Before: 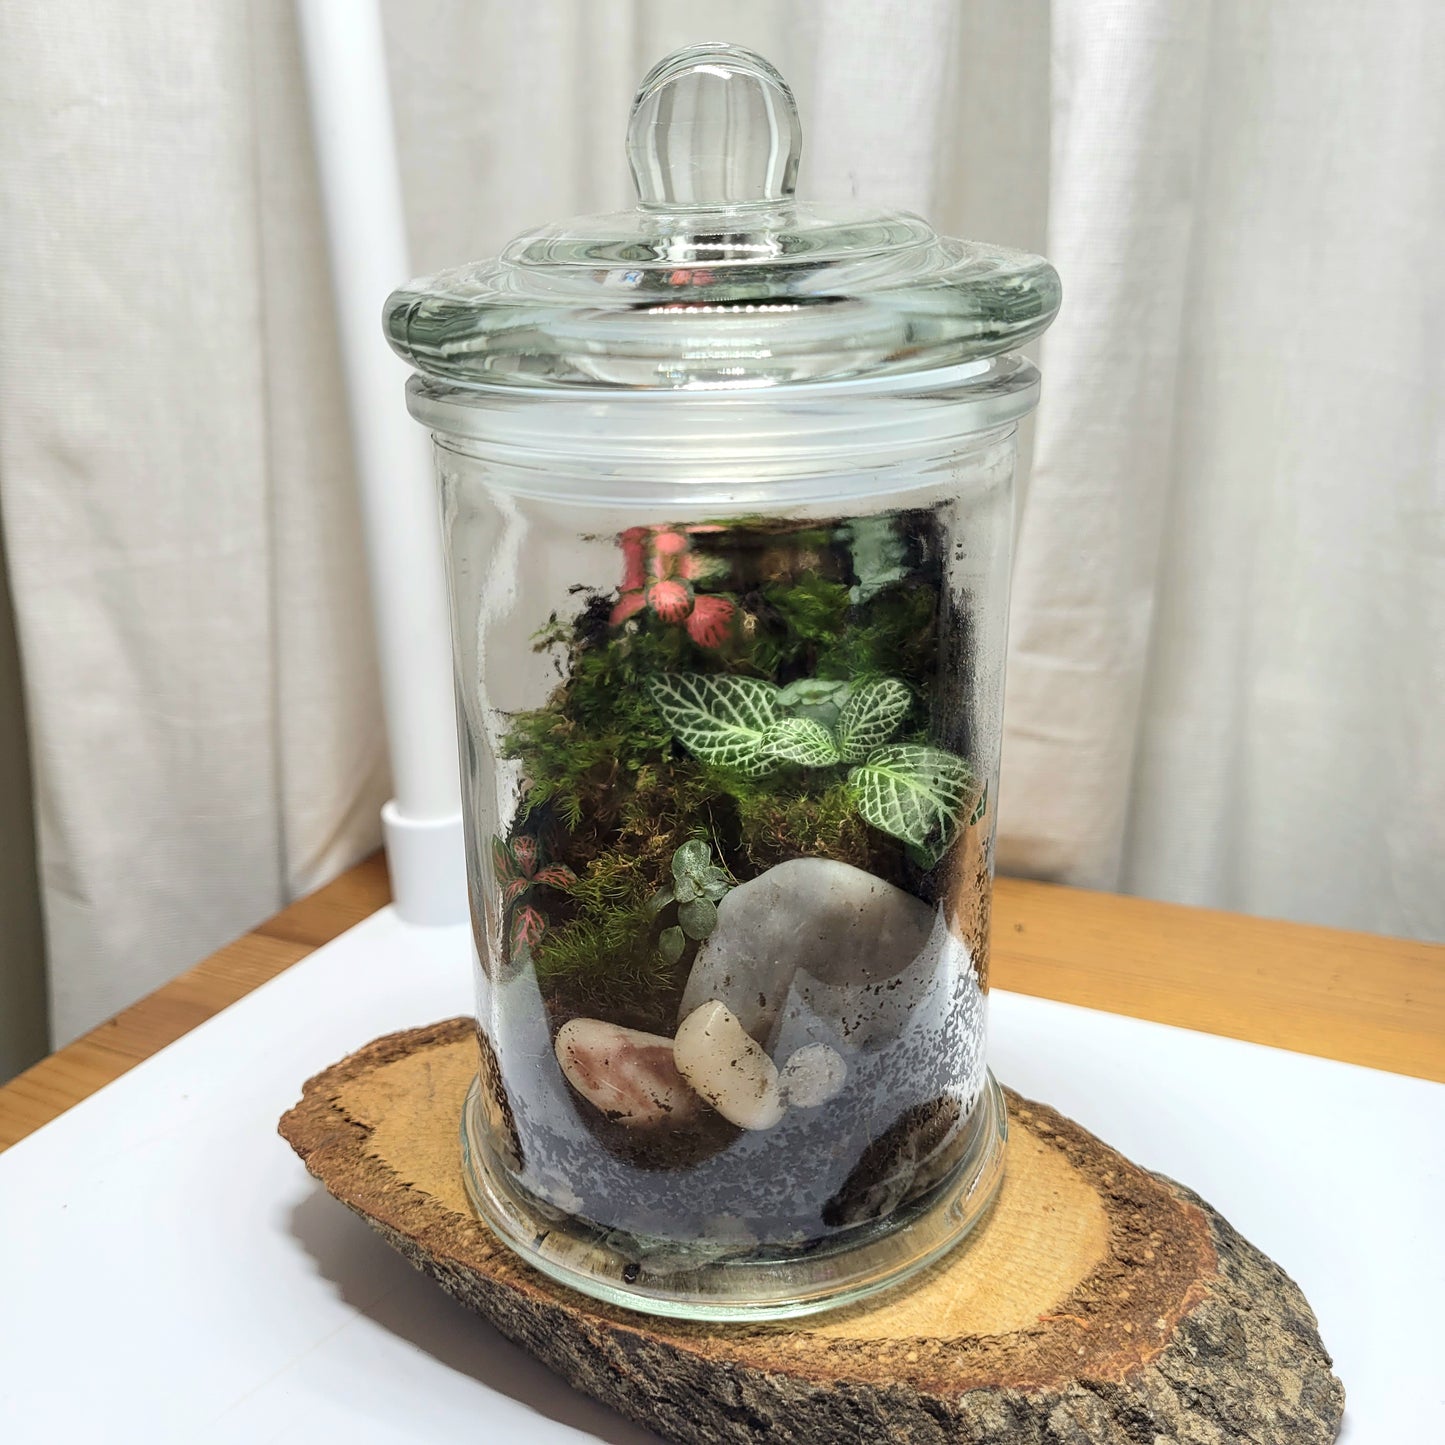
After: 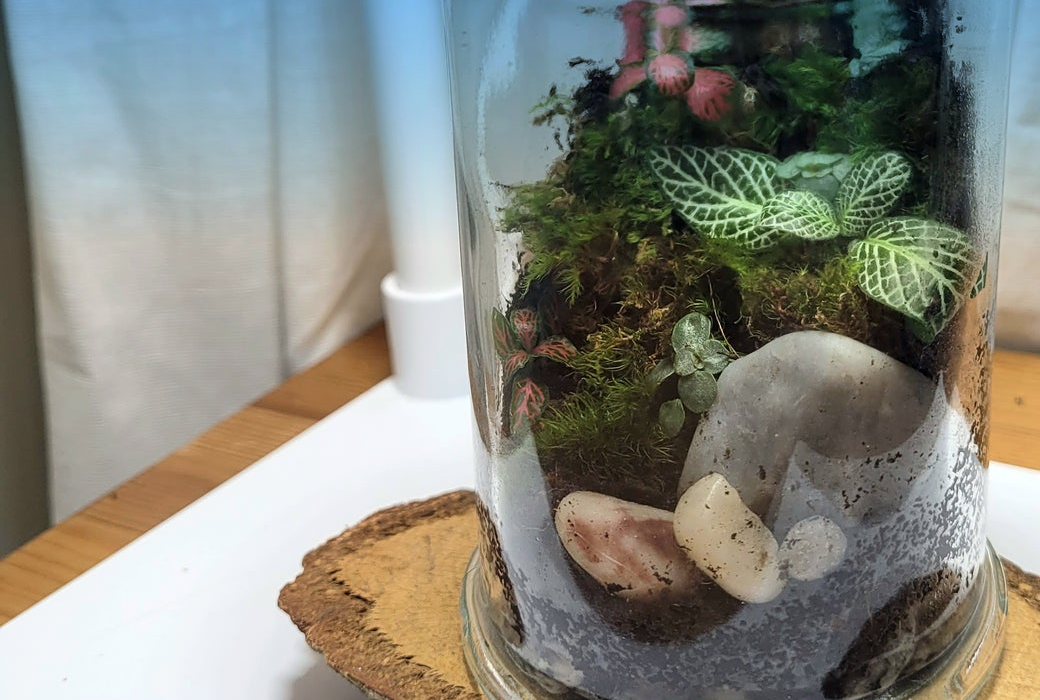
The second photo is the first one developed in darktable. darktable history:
crop: top 36.498%, right 27.964%, bottom 14.995%
graduated density: density 2.02 EV, hardness 44%, rotation 0.374°, offset 8.21, hue 208.8°, saturation 97%
